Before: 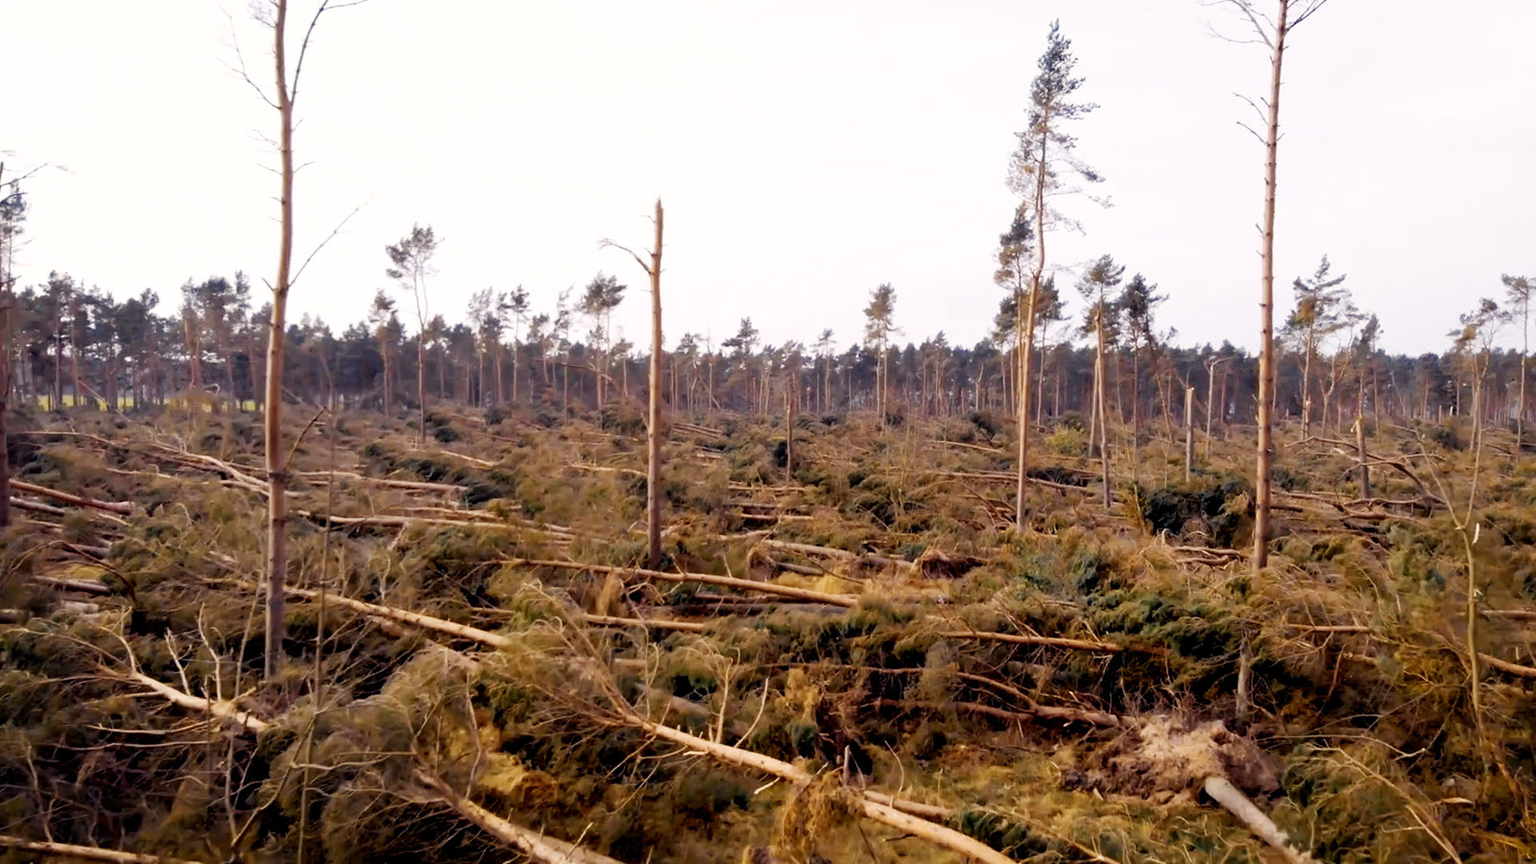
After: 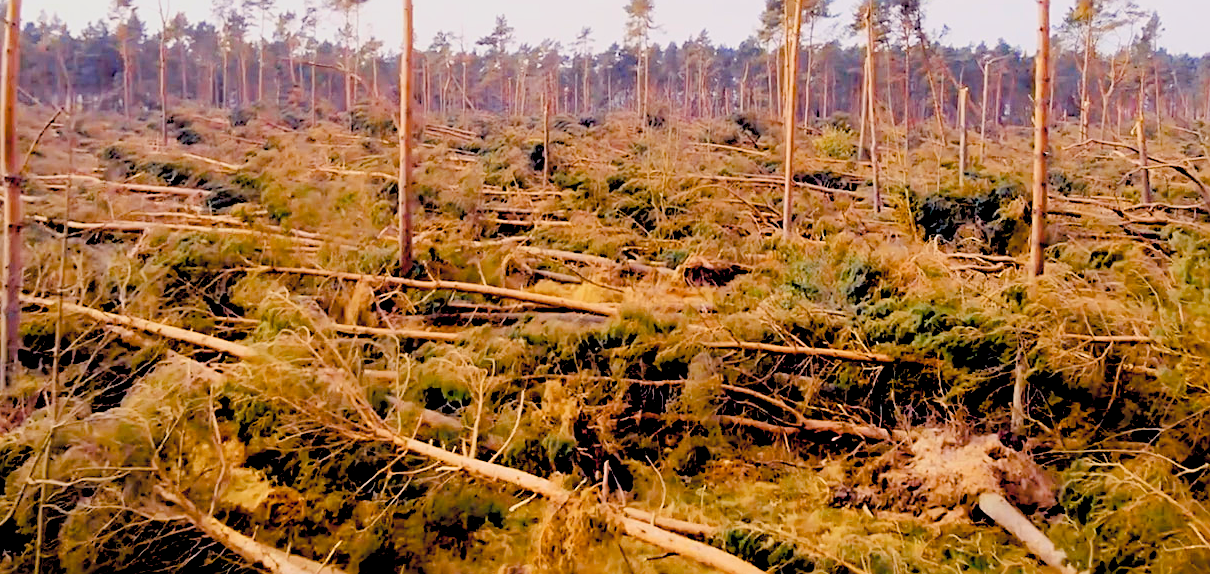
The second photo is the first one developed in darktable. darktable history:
color balance rgb: shadows lift › luminance -9.41%, highlights gain › luminance 17.6%, global offset › luminance -1.45%, perceptual saturation grading › highlights -17.77%, perceptual saturation grading › mid-tones 33.1%, perceptual saturation grading › shadows 50.52%, global vibrance 24.22%
exposure: black level correction 0, exposure 1.2 EV, compensate exposure bias true, compensate highlight preservation false
crop and rotate: left 17.299%, top 35.115%, right 7.015%, bottom 1.024%
global tonemap: drago (0.7, 100)
tone equalizer: on, module defaults
sharpen: on, module defaults
contrast brightness saturation: saturation -0.05
